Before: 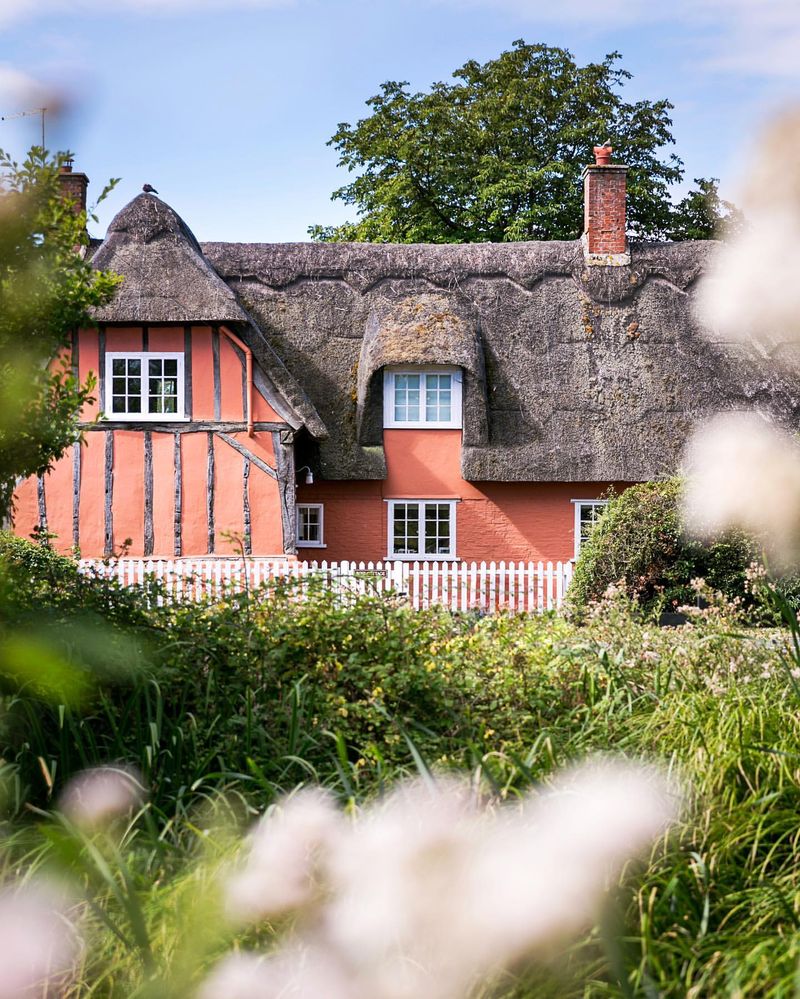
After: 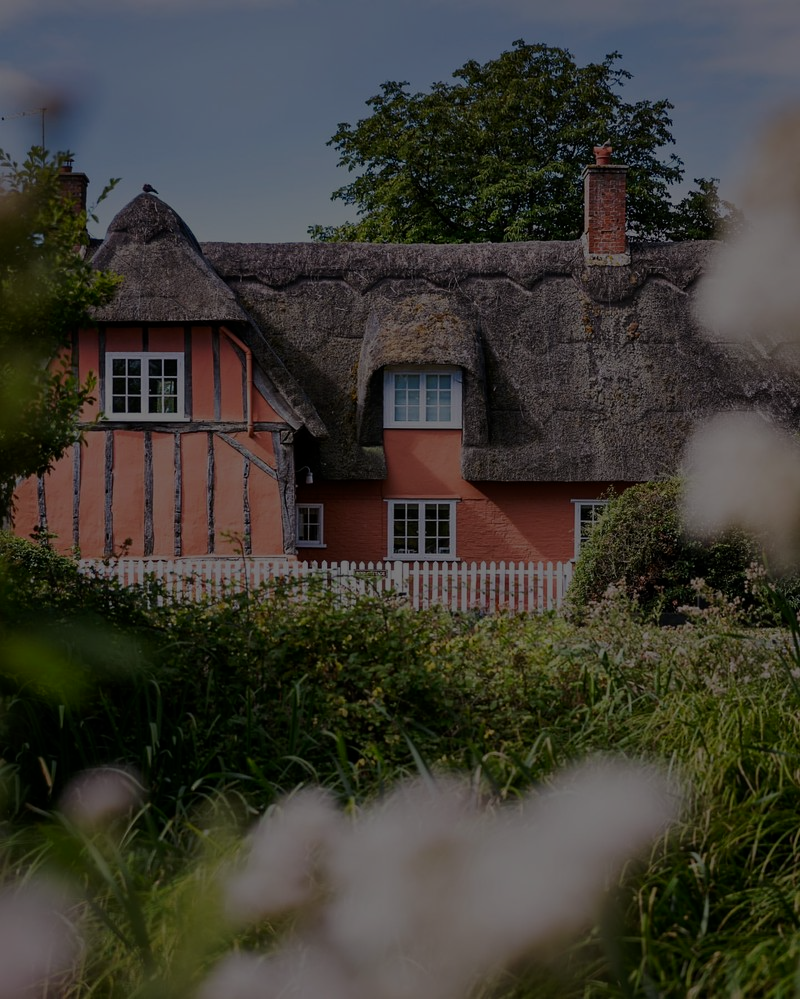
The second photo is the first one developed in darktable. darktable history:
exposure: exposure -2.437 EV, compensate highlight preservation false
contrast brightness saturation: contrast 0.072
